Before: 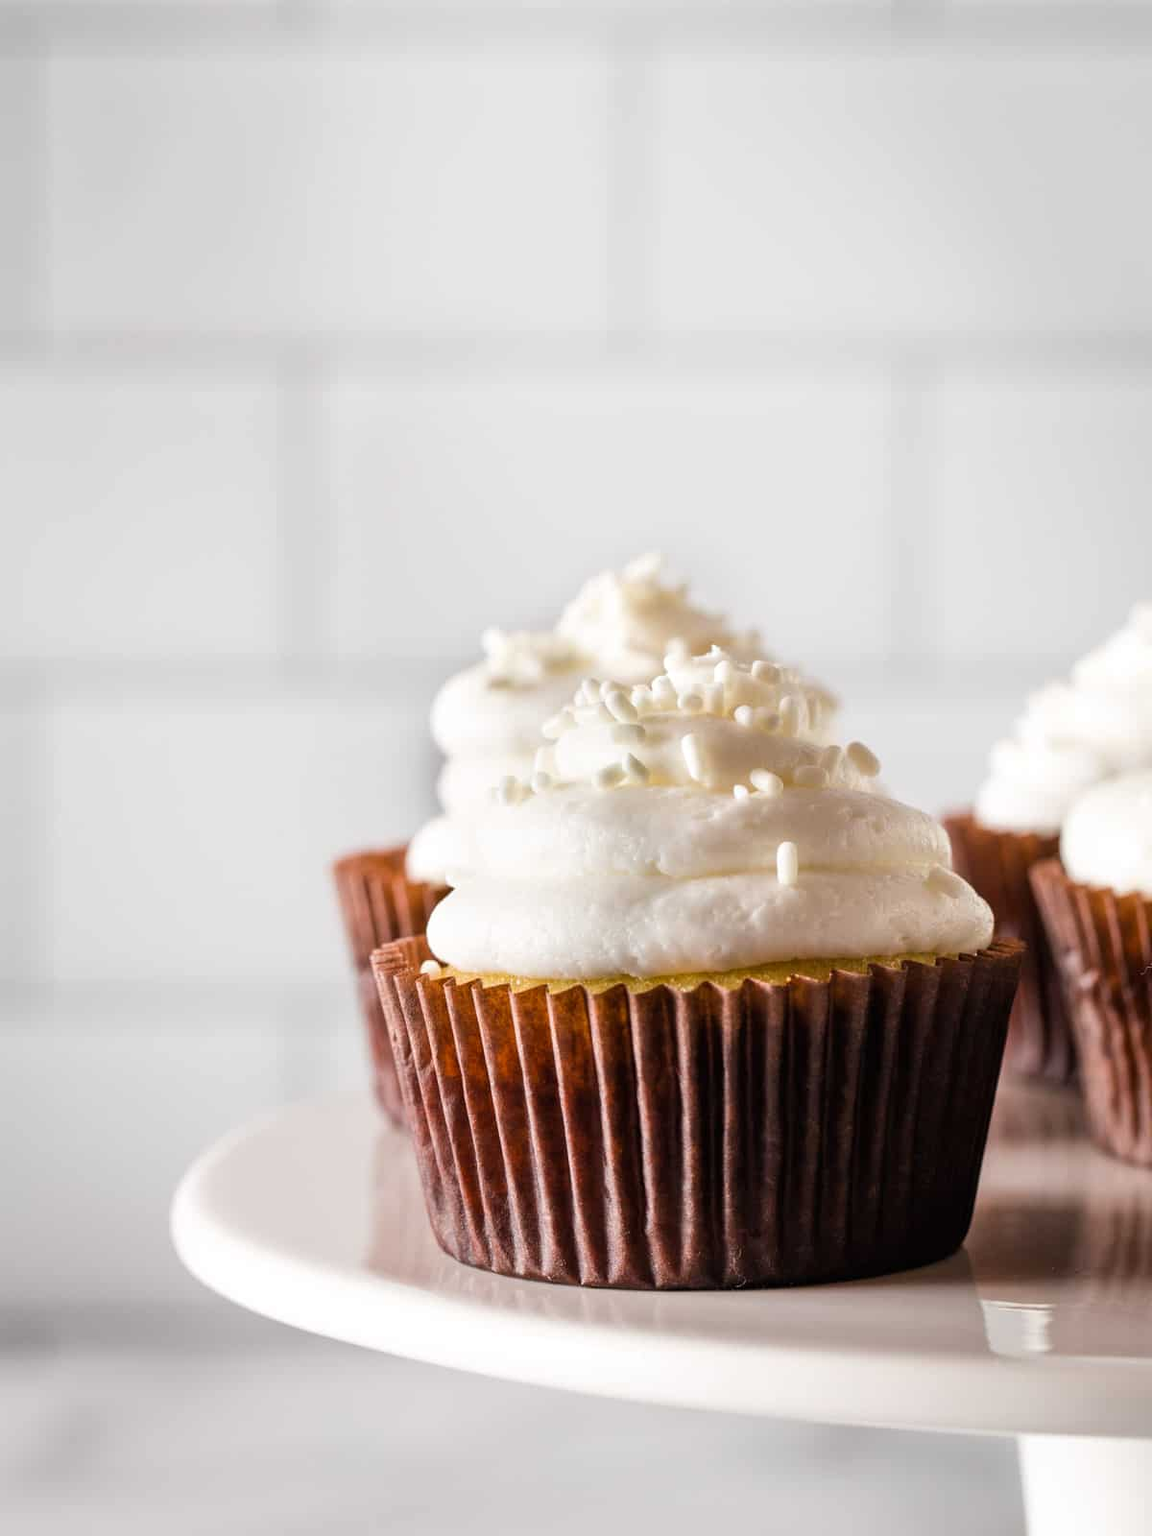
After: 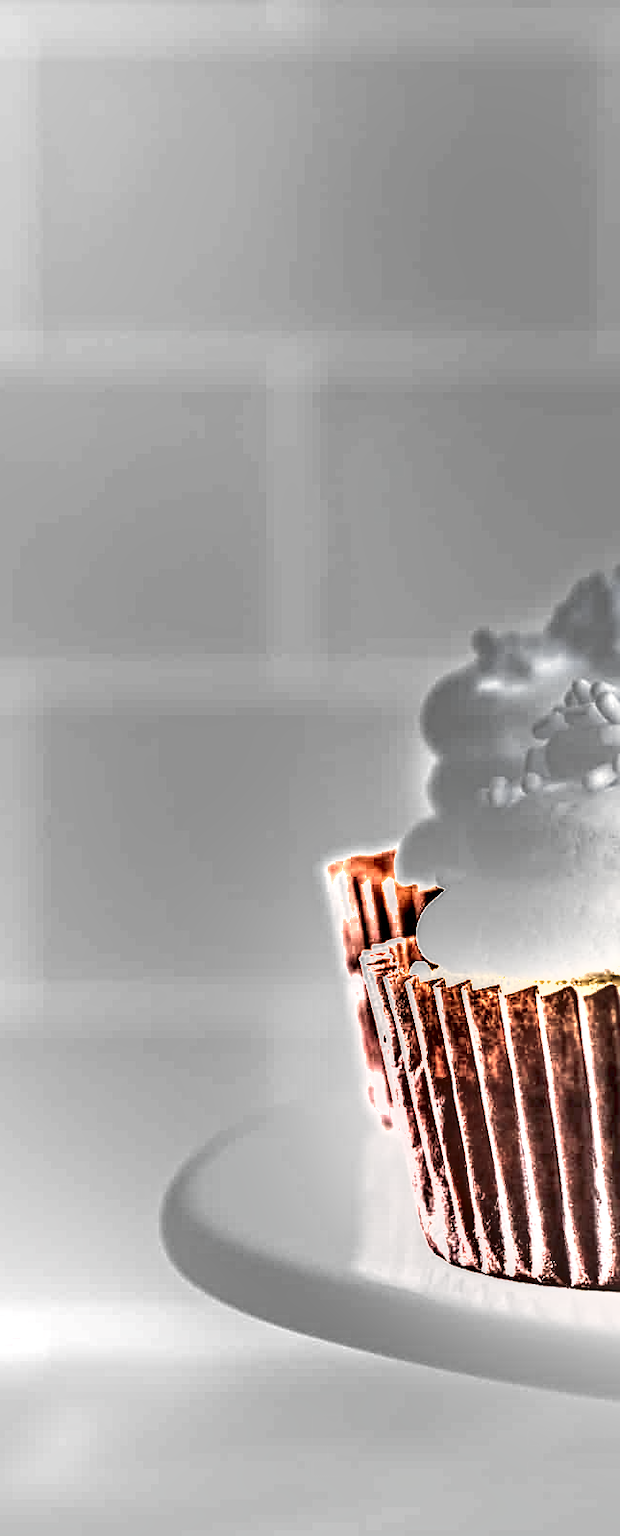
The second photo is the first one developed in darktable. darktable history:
sharpen: on, module defaults
local contrast: on, module defaults
velvia: strength 14.96%
exposure: black level correction 0.001, exposure 1.799 EV, compensate highlight preservation false
crop: left 0.996%, right 45.17%, bottom 0.088%
color balance rgb: power › hue 207.87°, perceptual saturation grading › global saturation -28.097%, perceptual saturation grading › highlights -20.135%, perceptual saturation grading › mid-tones -23.695%, perceptual saturation grading › shadows -25.086%
shadows and highlights: white point adjustment 0.05, soften with gaussian
contrast equalizer: y [[0.5, 0.501, 0.525, 0.597, 0.58, 0.514], [0.5 ×6], [0.5 ×6], [0 ×6], [0 ×6]]
